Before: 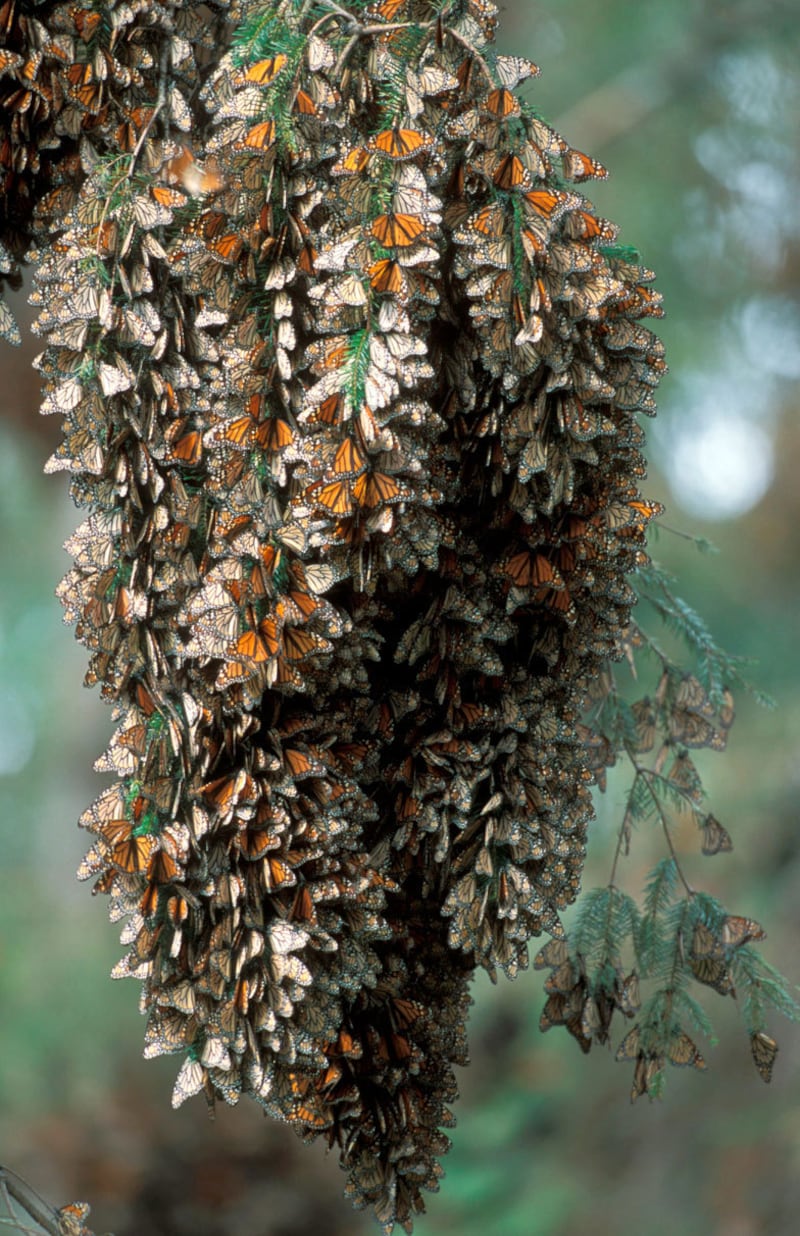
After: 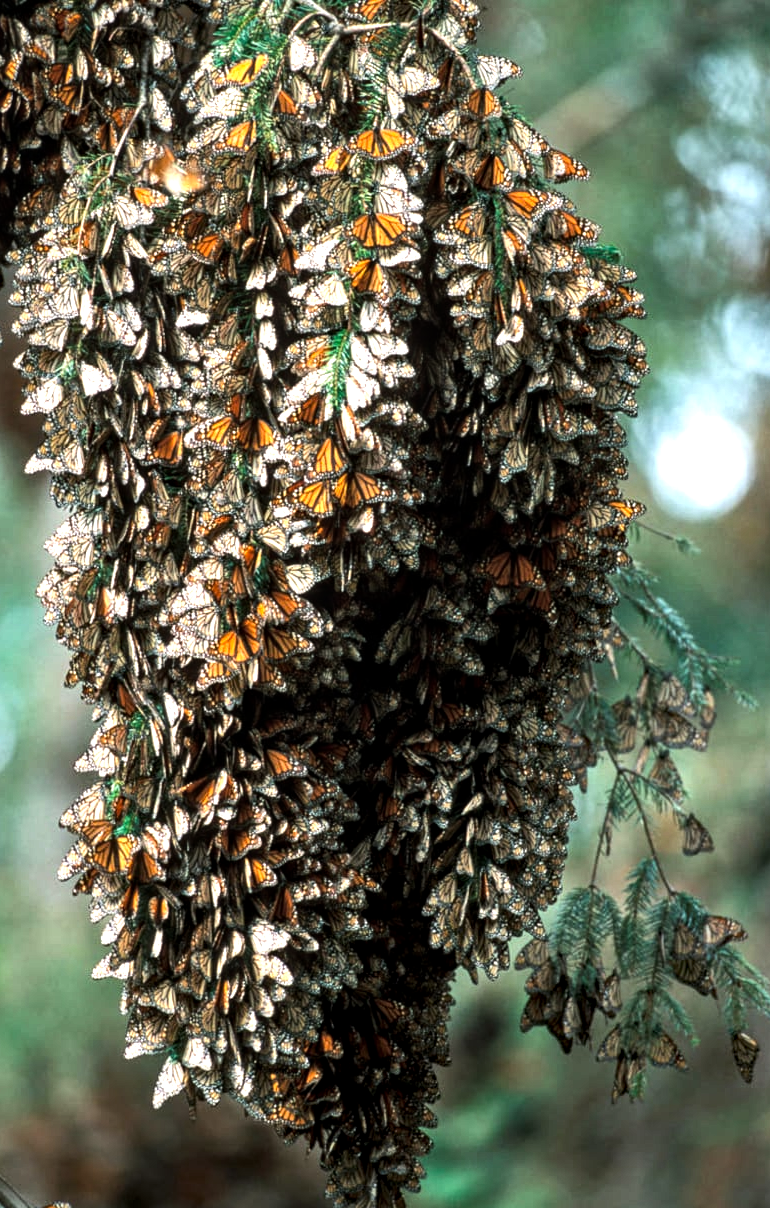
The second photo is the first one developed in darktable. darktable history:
haze removal: compatibility mode true, adaptive false
crop and rotate: left 2.536%, right 1.107%, bottom 2.246%
local contrast: on, module defaults
tone equalizer: -8 EV -1.08 EV, -7 EV -1.01 EV, -6 EV -0.867 EV, -5 EV -0.578 EV, -3 EV 0.578 EV, -2 EV 0.867 EV, -1 EV 1.01 EV, +0 EV 1.08 EV, edges refinement/feathering 500, mask exposure compensation -1.57 EV, preserve details no
